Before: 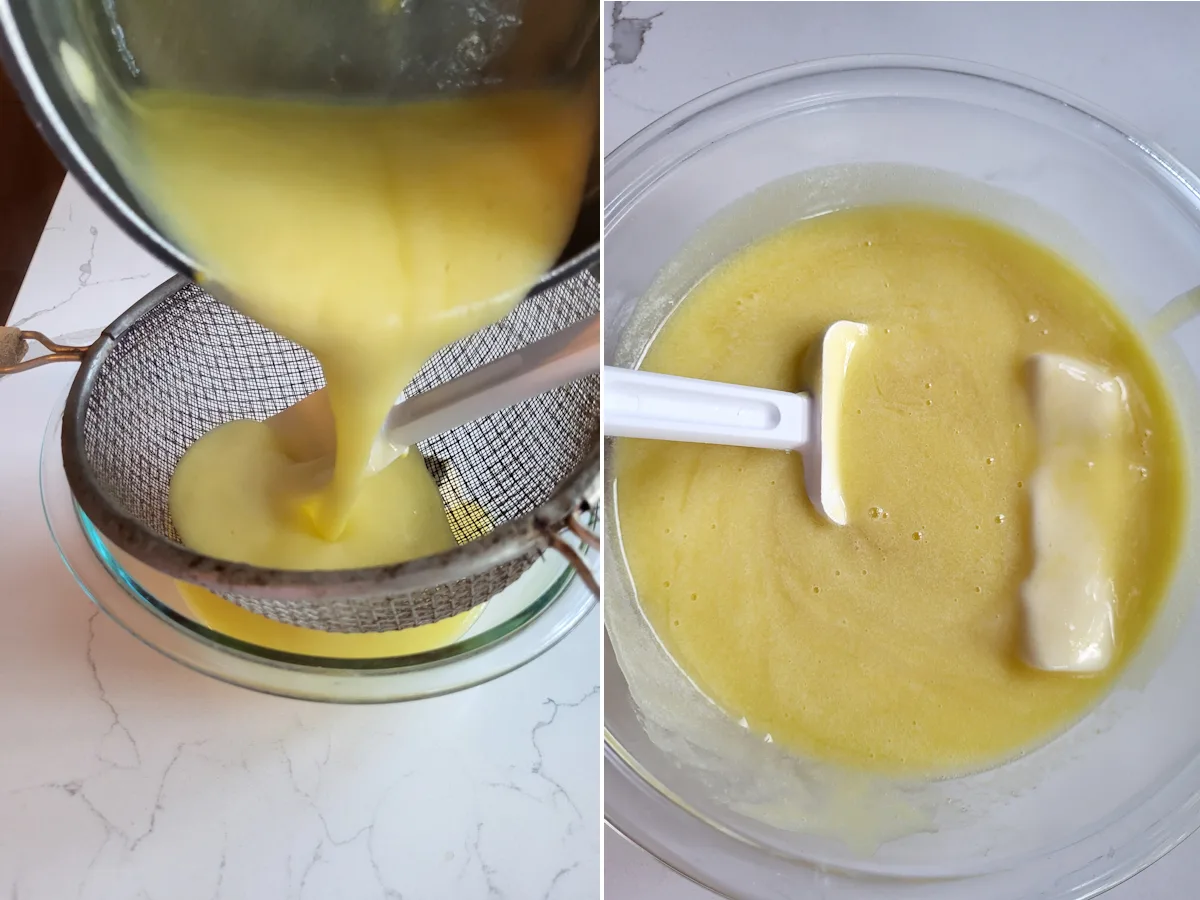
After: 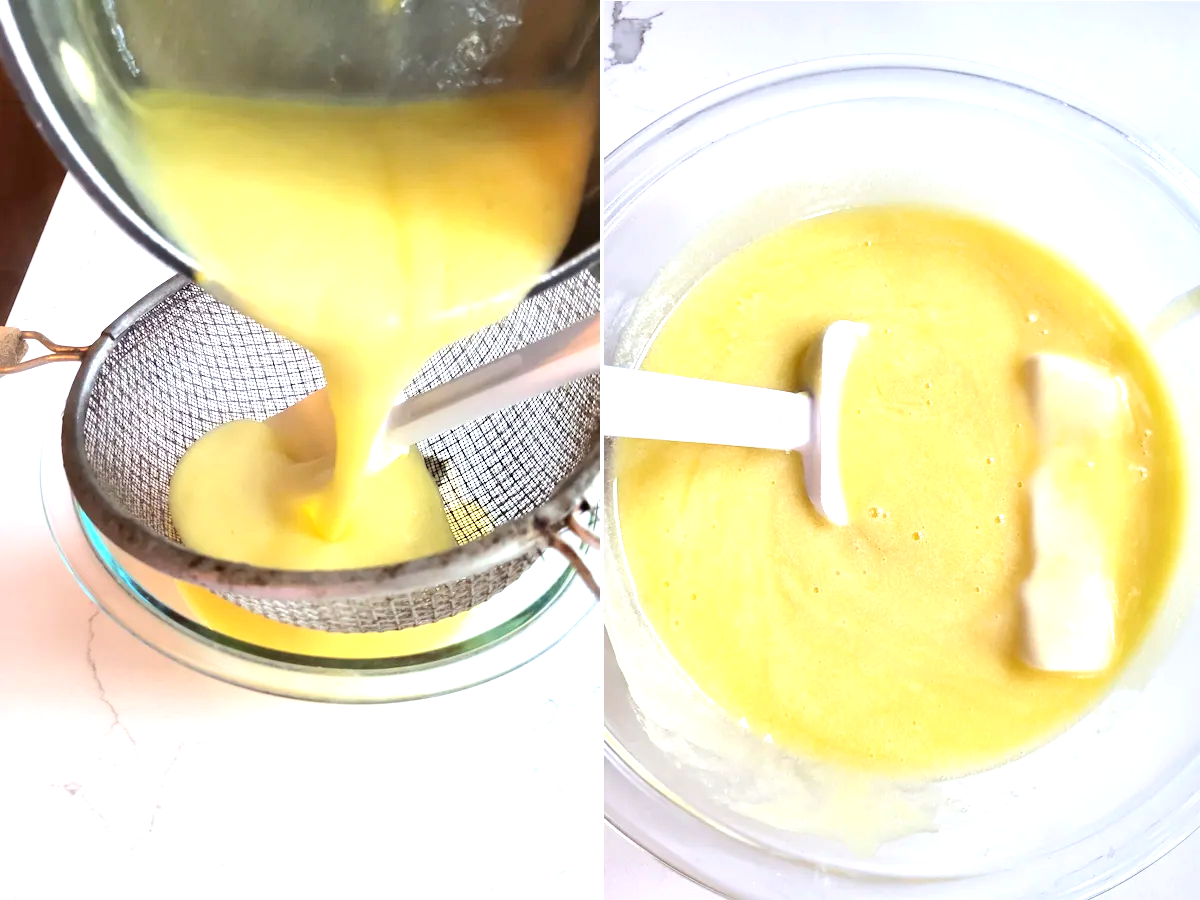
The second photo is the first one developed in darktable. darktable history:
contrast brightness saturation: contrast 0.1, brightness 0.02, saturation 0.02
exposure: black level correction 0, exposure 1.2 EV, compensate highlight preservation false
